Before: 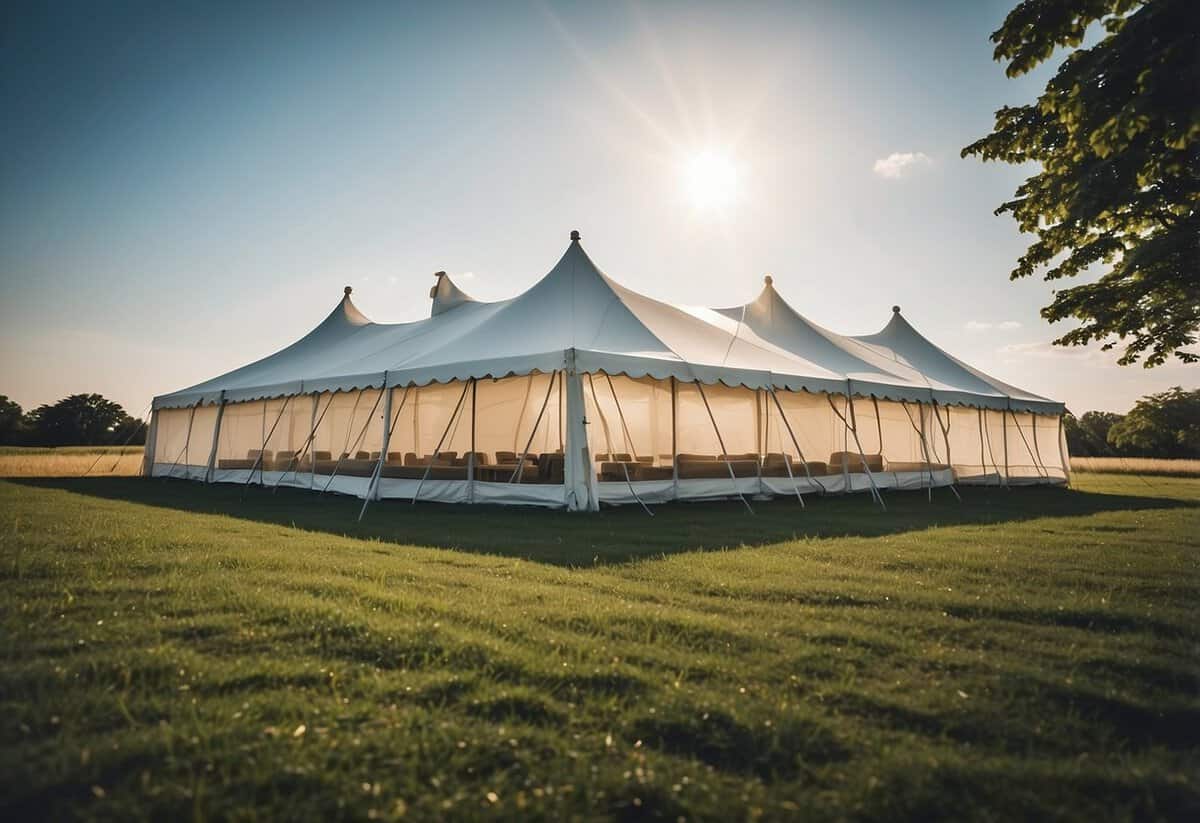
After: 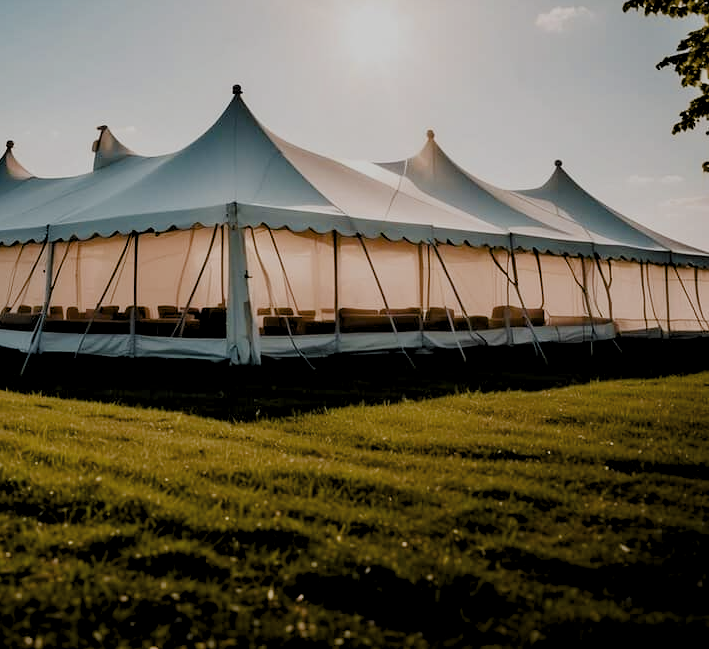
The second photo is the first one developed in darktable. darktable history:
exposure: black level correction 0.013, compensate highlight preservation false
crop and rotate: left 28.198%, top 17.762%, right 12.639%, bottom 3.319%
levels: white 99.89%, levels [0.116, 0.574, 1]
filmic rgb: black relative exposure -7.65 EV, white relative exposure 4.56 EV, hardness 3.61
color balance rgb: linear chroma grading › global chroma 24.844%, perceptual saturation grading › global saturation 20%, perceptual saturation grading › highlights -50.222%, perceptual saturation grading › shadows 30.957%, hue shift -10.75°
